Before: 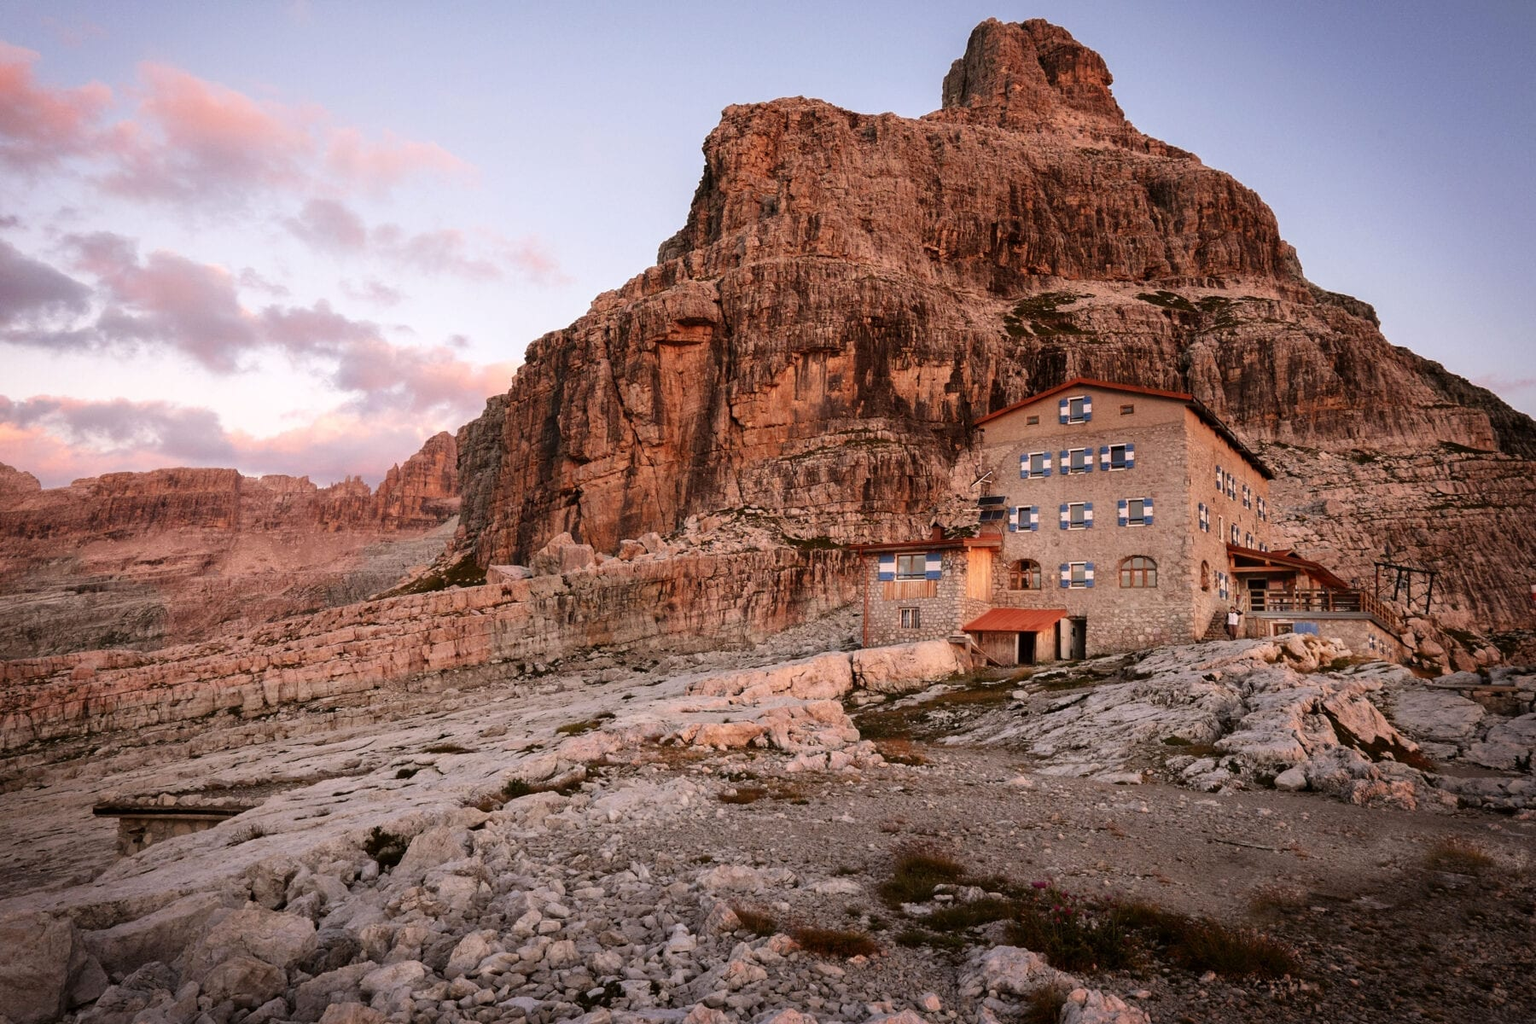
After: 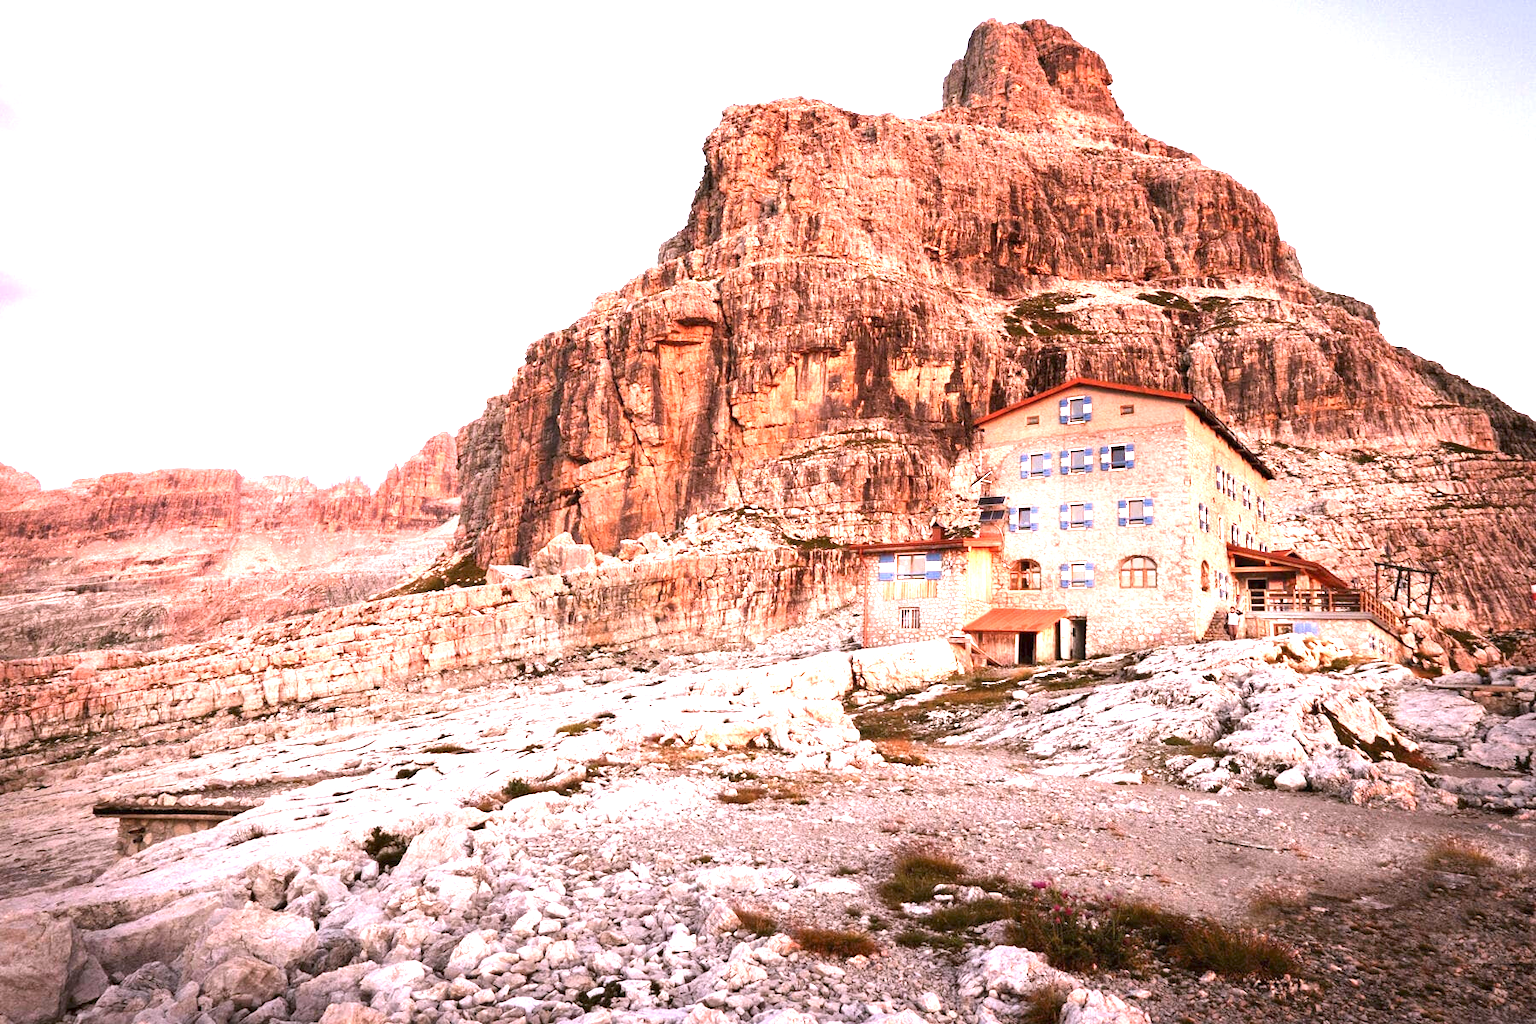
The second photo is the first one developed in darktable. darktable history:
white balance: red 1.05, blue 1.072
exposure: exposure 2.04 EV, compensate highlight preservation false
